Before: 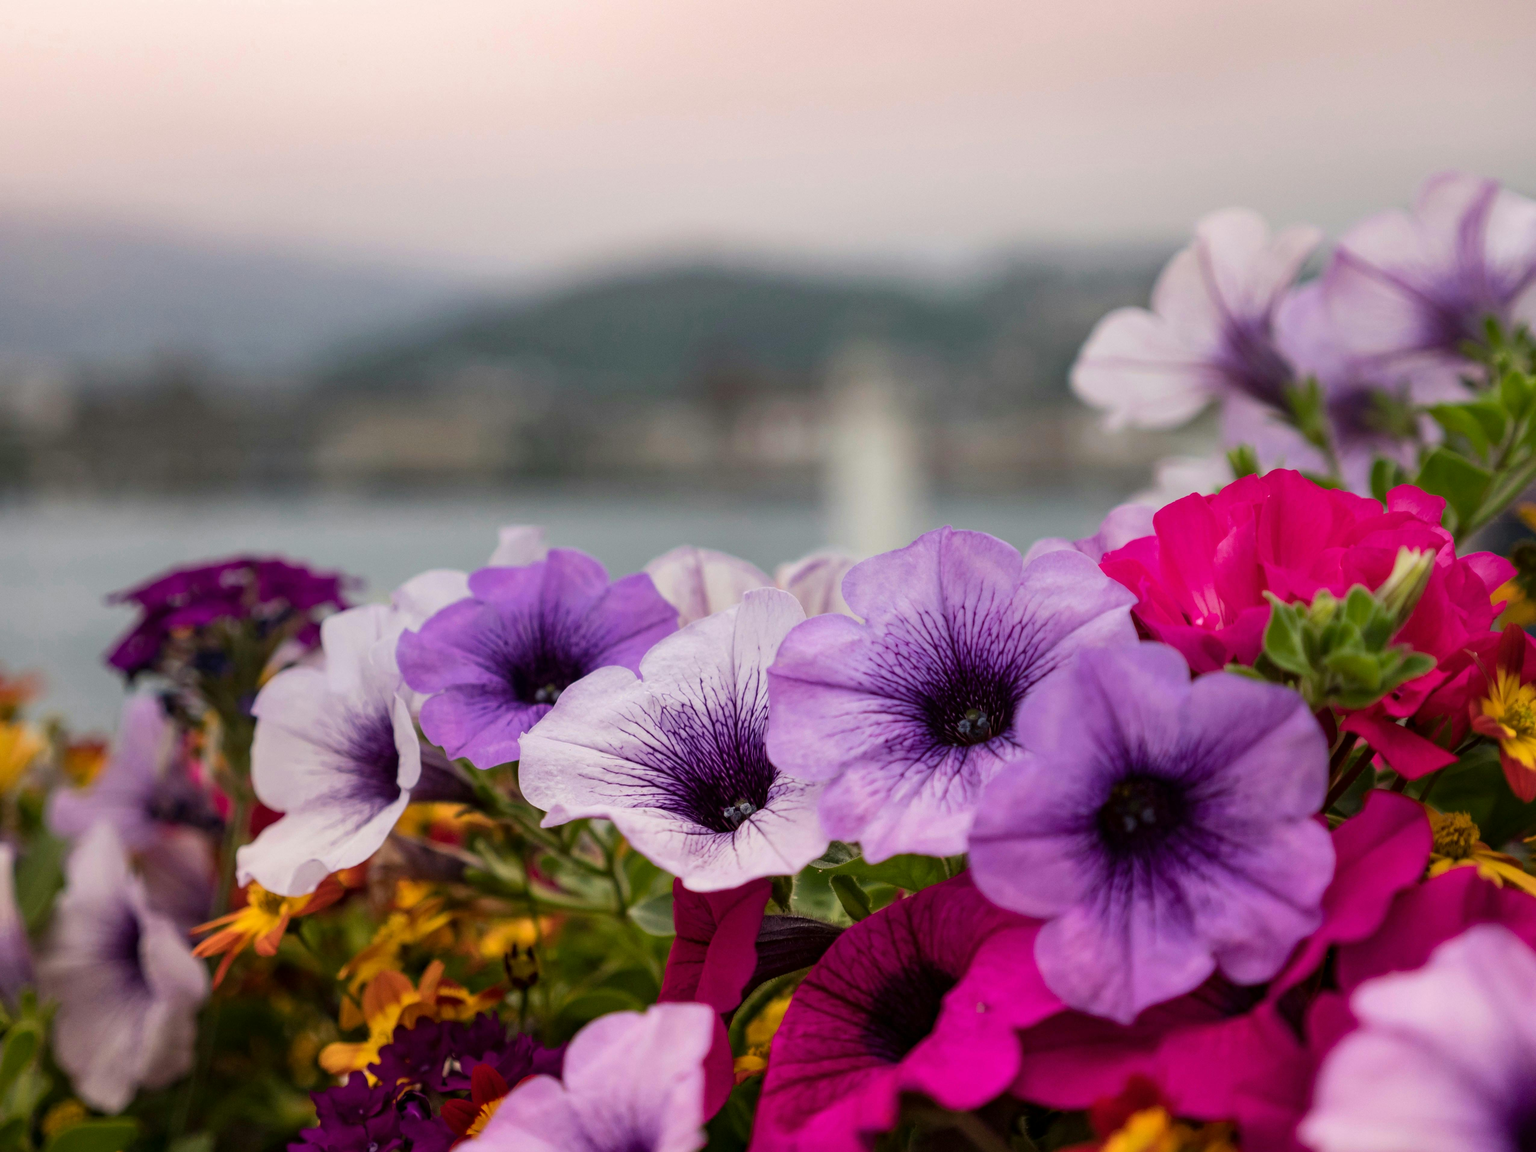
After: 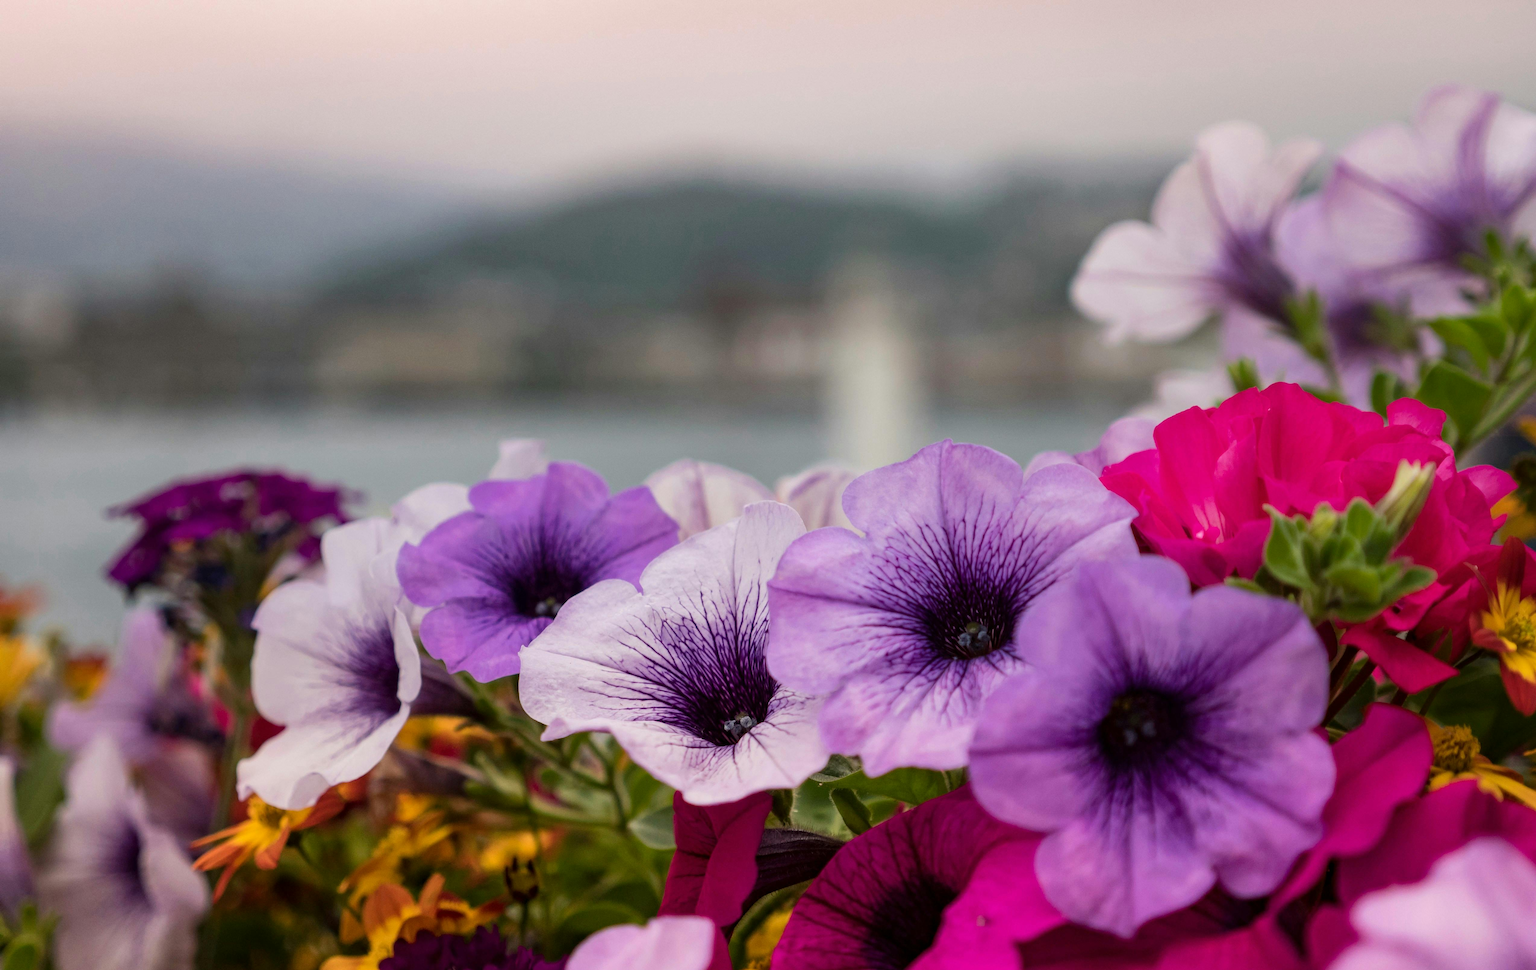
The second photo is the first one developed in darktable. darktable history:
crop: top 7.577%, bottom 8.173%
